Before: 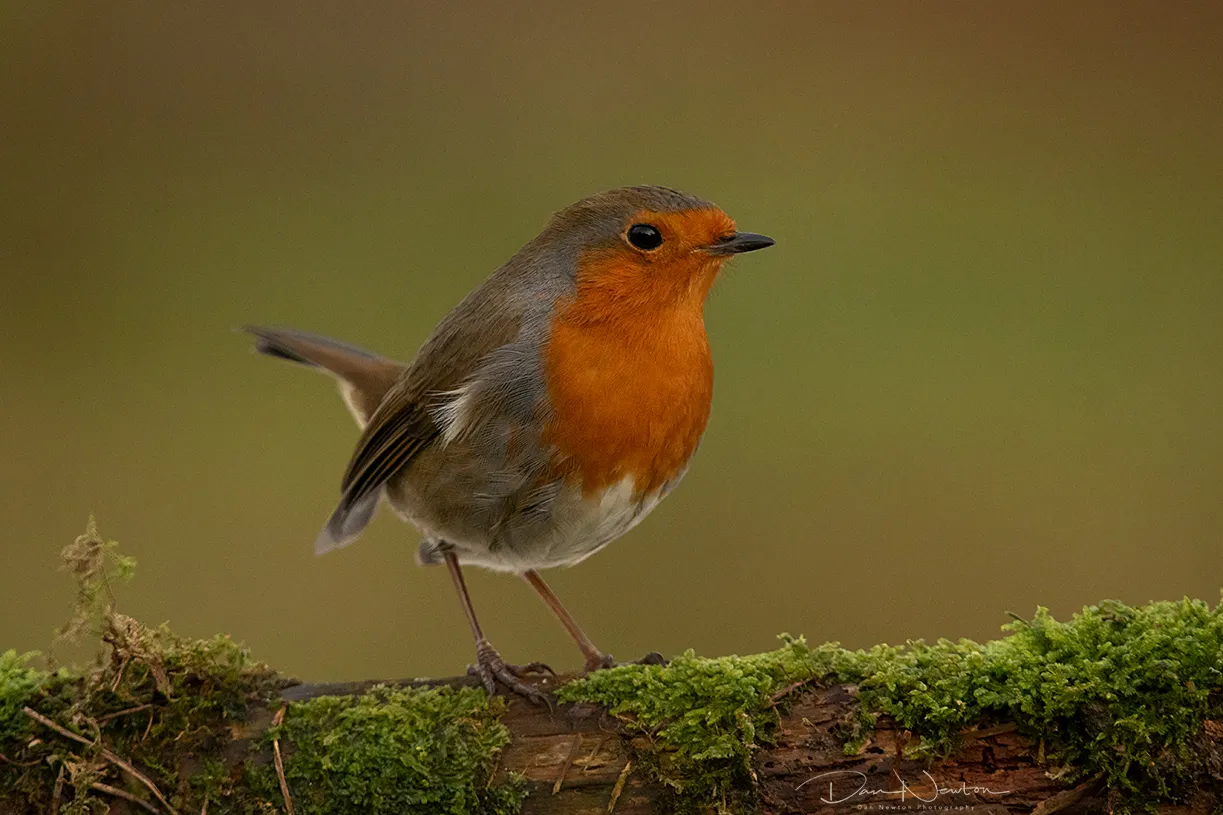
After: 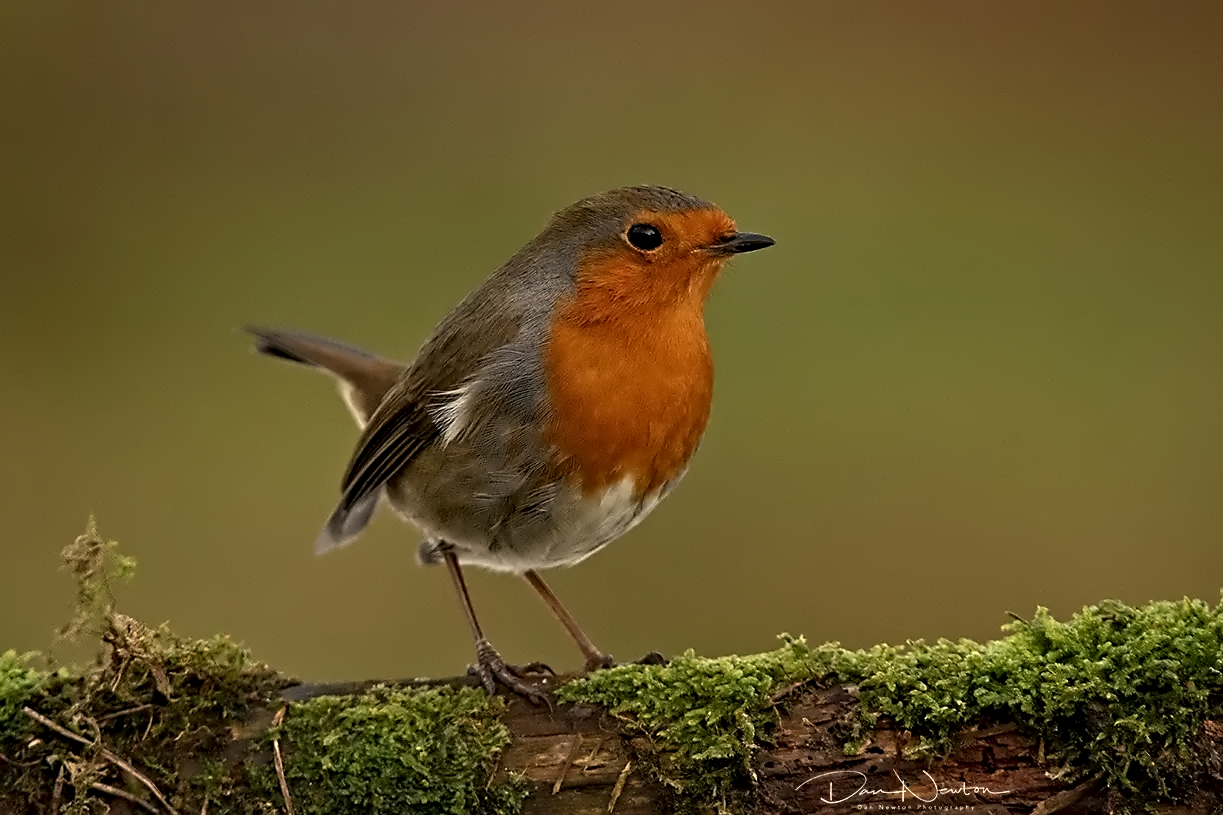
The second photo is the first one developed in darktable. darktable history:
contrast equalizer: y [[0.5, 0.542, 0.583, 0.625, 0.667, 0.708], [0.5 ×6], [0.5 ×6], [0, 0.033, 0.067, 0.1, 0.133, 0.167], [0, 0.05, 0.1, 0.15, 0.2, 0.25]]
